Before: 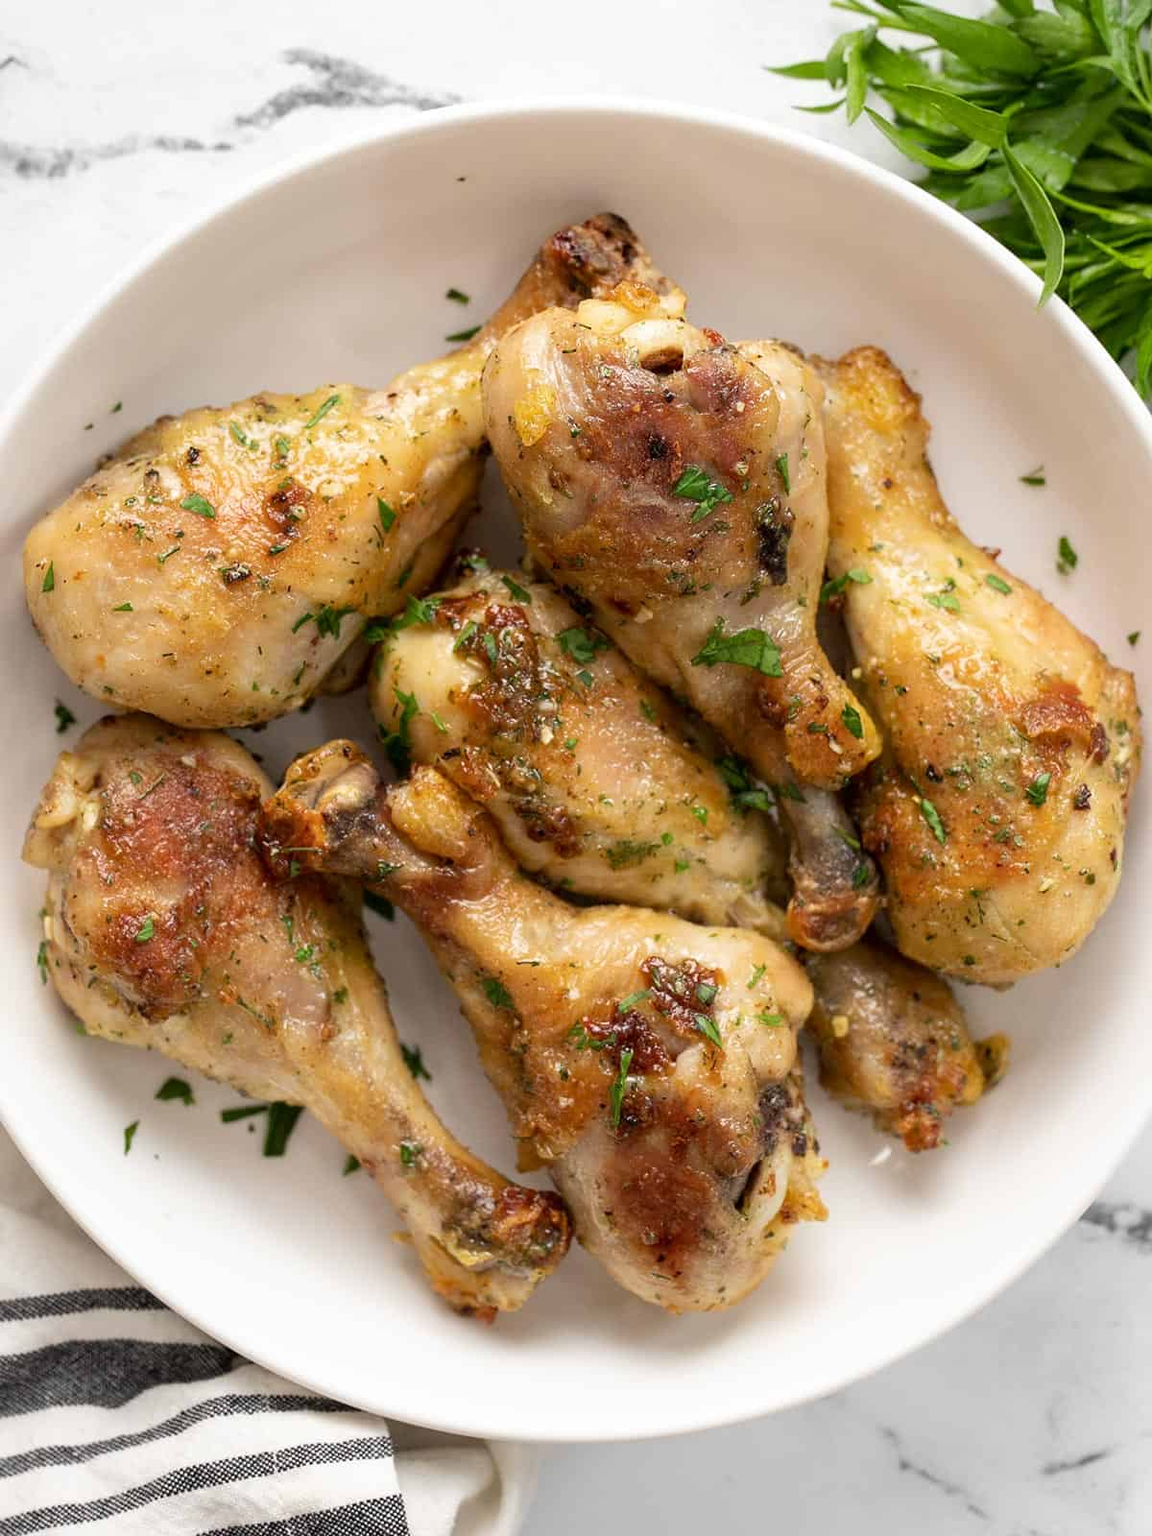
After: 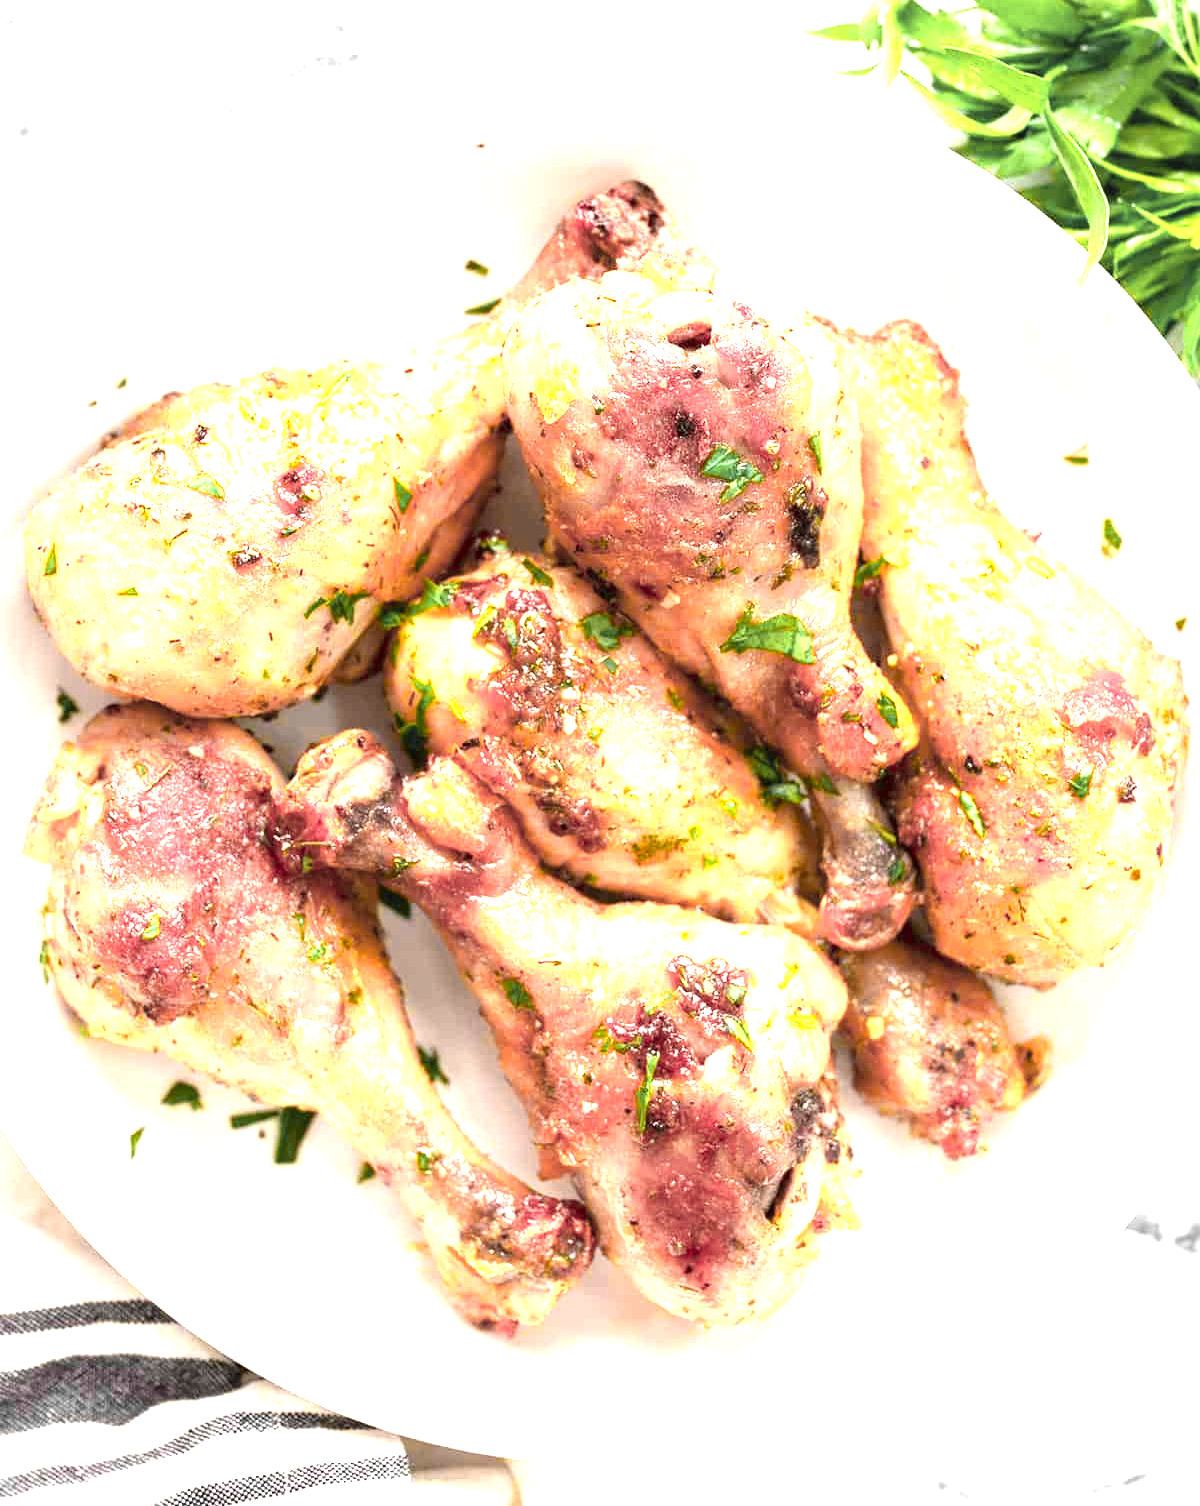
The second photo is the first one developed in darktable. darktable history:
crop and rotate: top 2.616%, bottom 3.233%
color zones: curves: ch0 [(0.257, 0.558) (0.75, 0.565)]; ch1 [(0.004, 0.857) (0.14, 0.416) (0.257, 0.695) (0.442, 0.032) (0.736, 0.266) (0.891, 0.741)]; ch2 [(0, 0.623) (0.112, 0.436) (0.271, 0.474) (0.516, 0.64) (0.743, 0.286)]
exposure: black level correction 0, exposure 1.634 EV, compensate highlight preservation false
